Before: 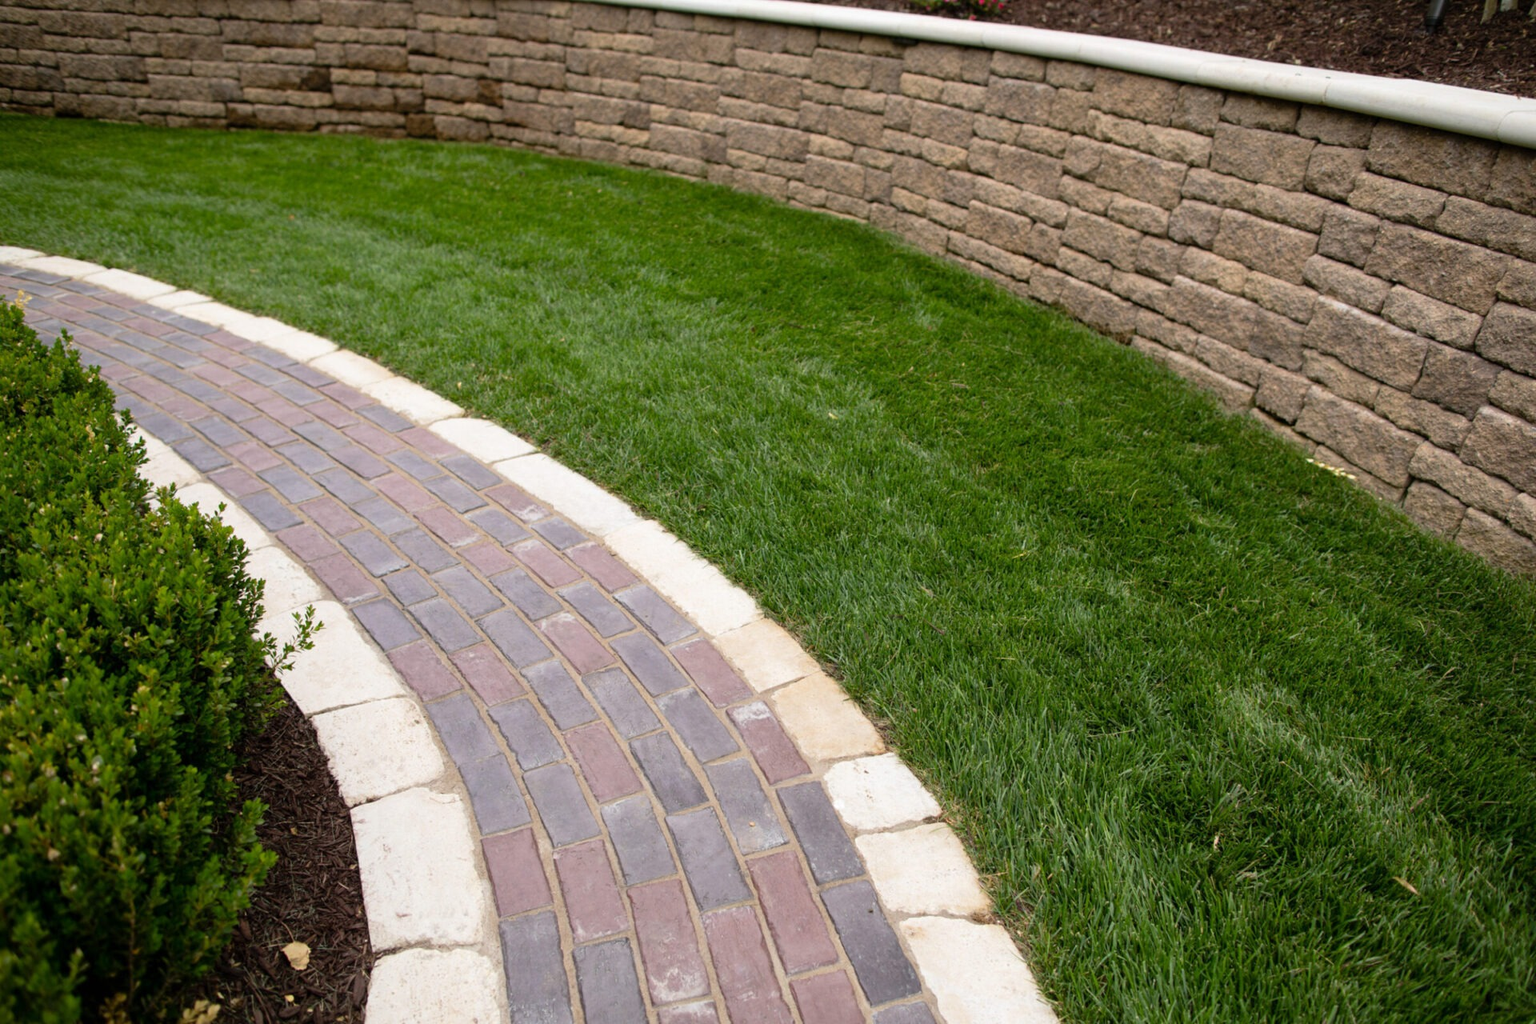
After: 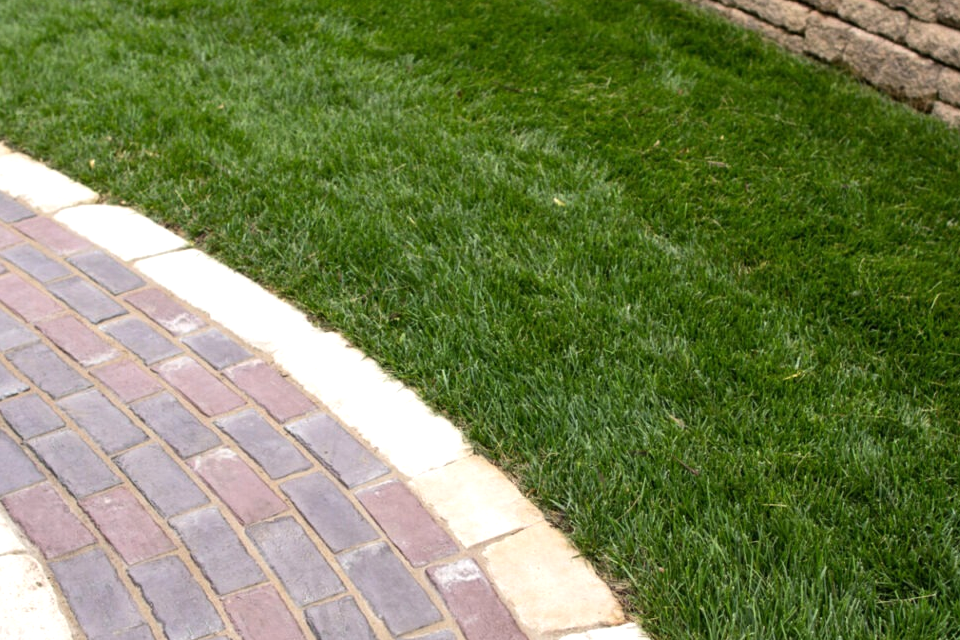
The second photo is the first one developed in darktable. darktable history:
crop: left 25.15%, top 24.846%, right 24.816%, bottom 25.1%
tone equalizer: -8 EV -0.416 EV, -7 EV -0.365 EV, -6 EV -0.313 EV, -5 EV -0.205 EV, -3 EV 0.243 EV, -2 EV 0.338 EV, -1 EV 0.387 EV, +0 EV 0.421 EV, edges refinement/feathering 500, mask exposure compensation -1.57 EV, preserve details no
